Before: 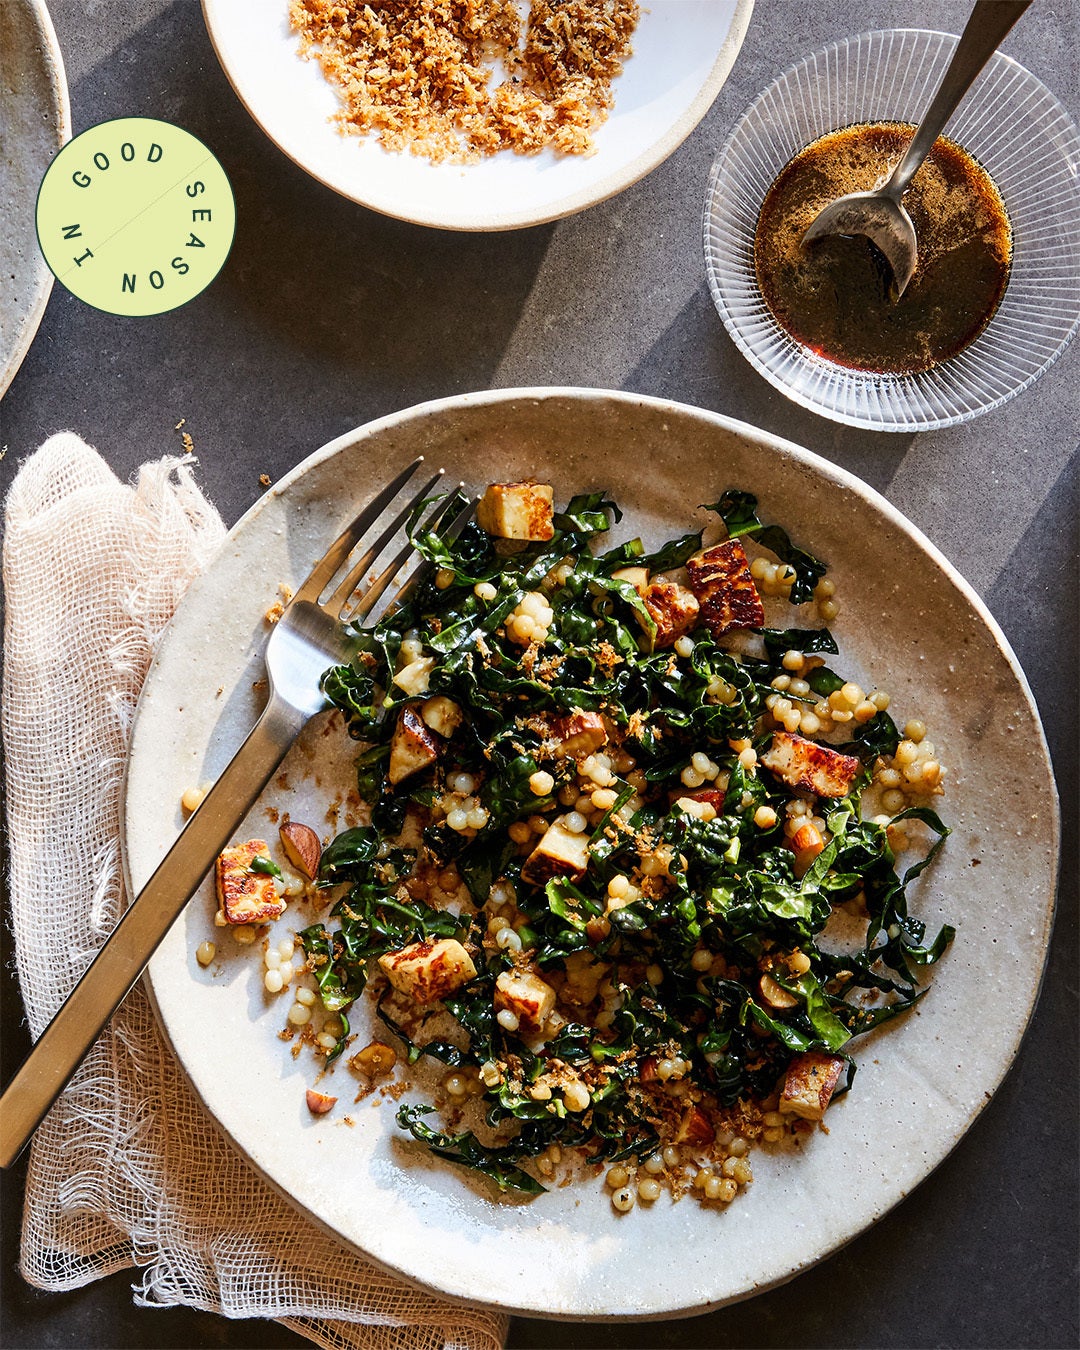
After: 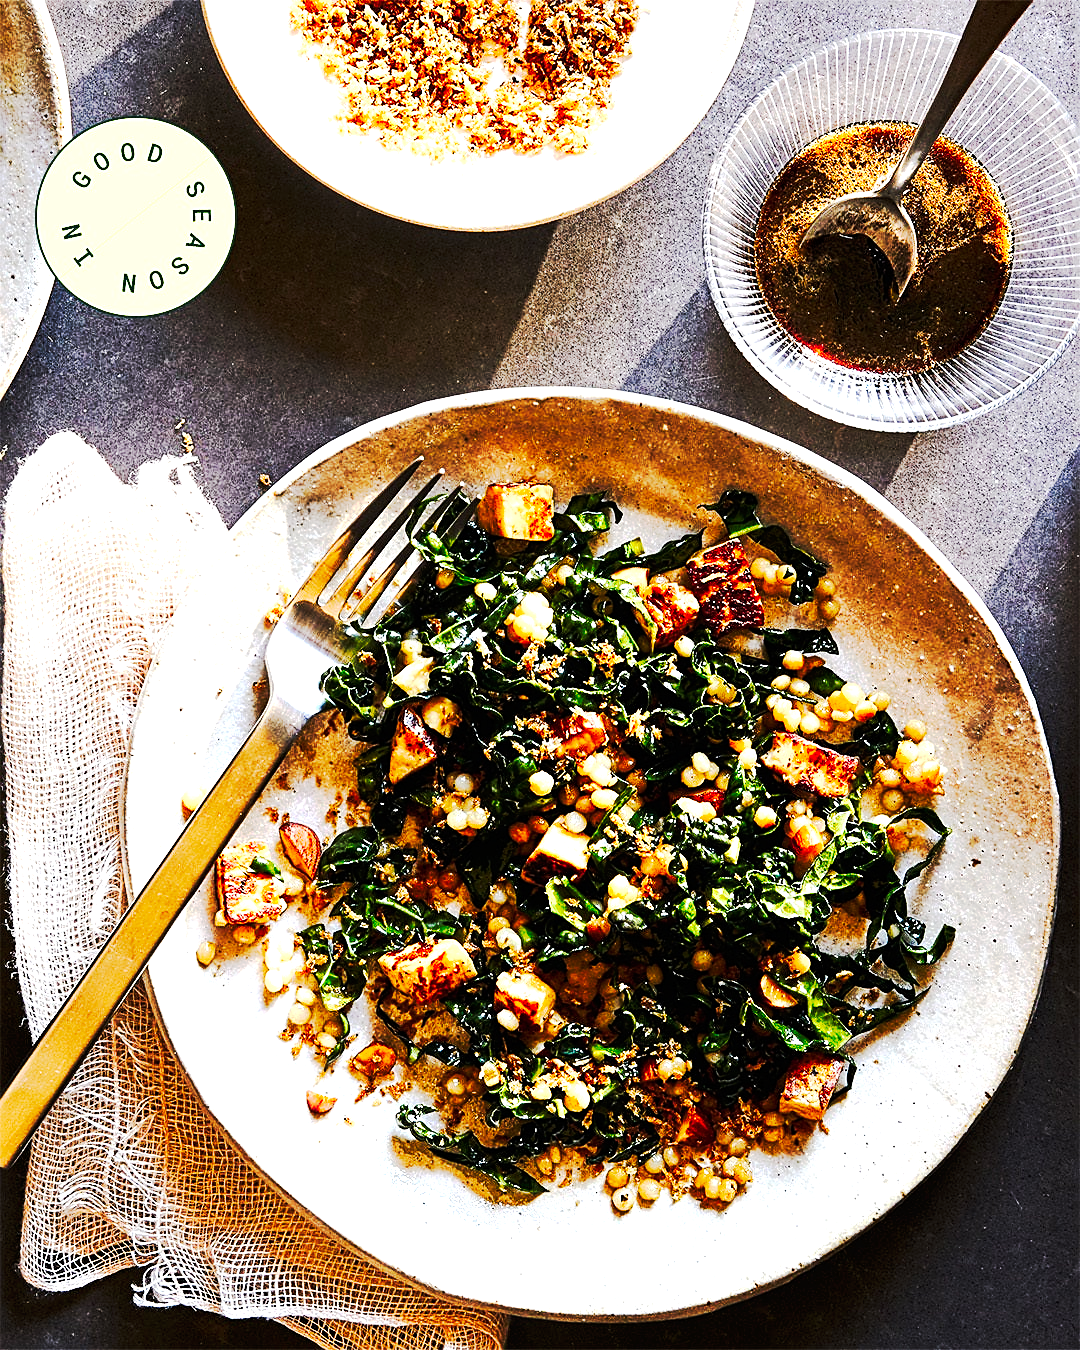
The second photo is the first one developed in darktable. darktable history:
sharpen: on, module defaults
exposure: black level correction 0, exposure 1 EV, compensate exposure bias true, compensate highlight preservation false
tone curve: curves: ch0 [(0, 0) (0.003, 0.002) (0.011, 0.004) (0.025, 0.005) (0.044, 0.009) (0.069, 0.013) (0.1, 0.017) (0.136, 0.036) (0.177, 0.066) (0.224, 0.102) (0.277, 0.143) (0.335, 0.197) (0.399, 0.268) (0.468, 0.389) (0.543, 0.549) (0.623, 0.714) (0.709, 0.801) (0.801, 0.854) (0.898, 0.9) (1, 1)], preserve colors none
